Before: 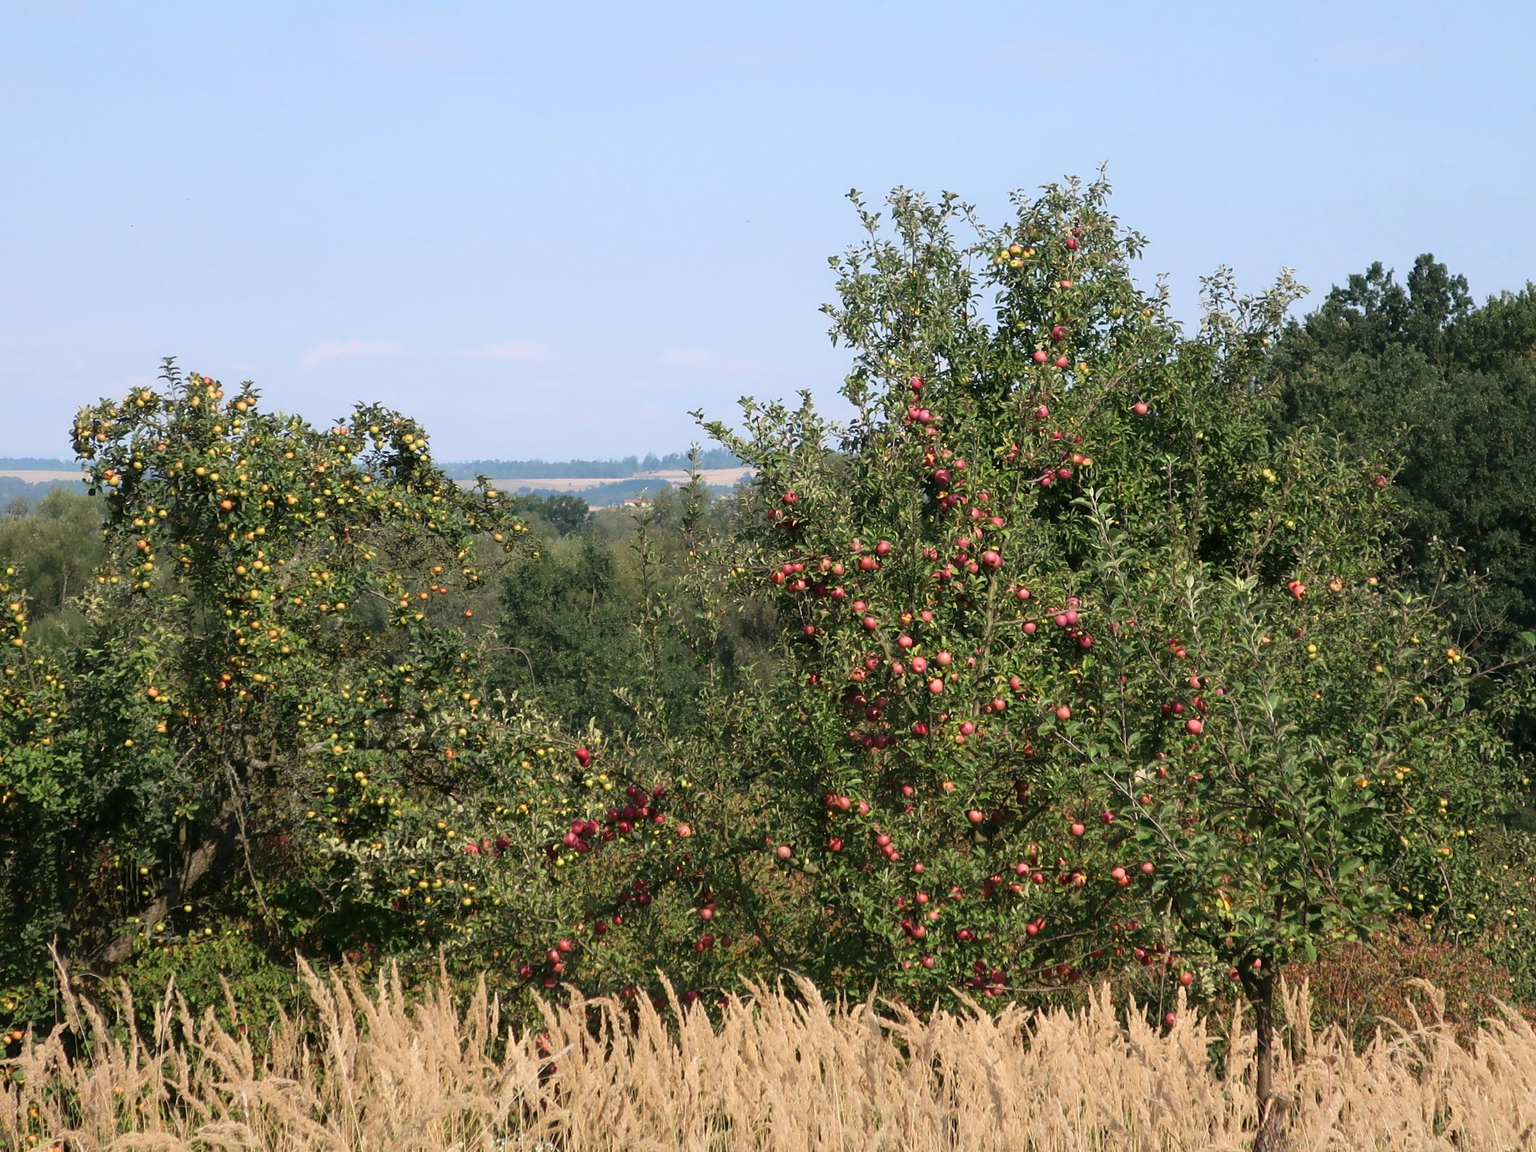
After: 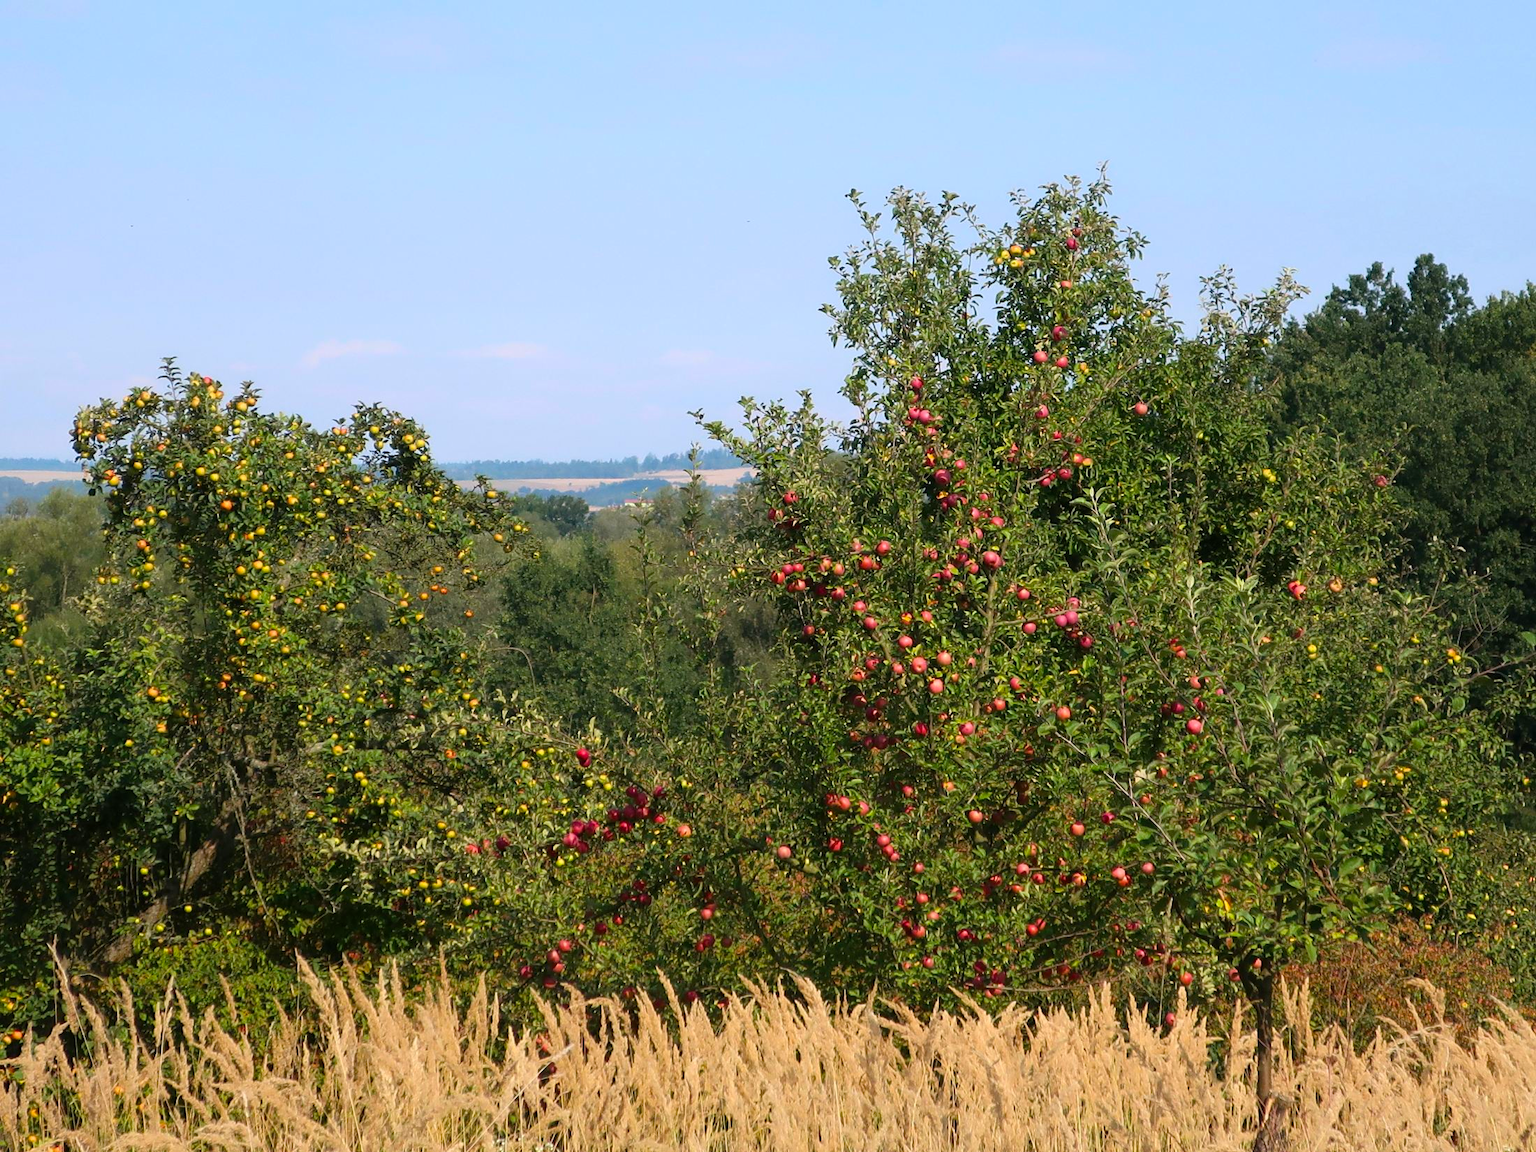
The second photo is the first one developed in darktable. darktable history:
color balance rgb: perceptual saturation grading › global saturation 25%, global vibrance 20%
tone equalizer: on, module defaults
